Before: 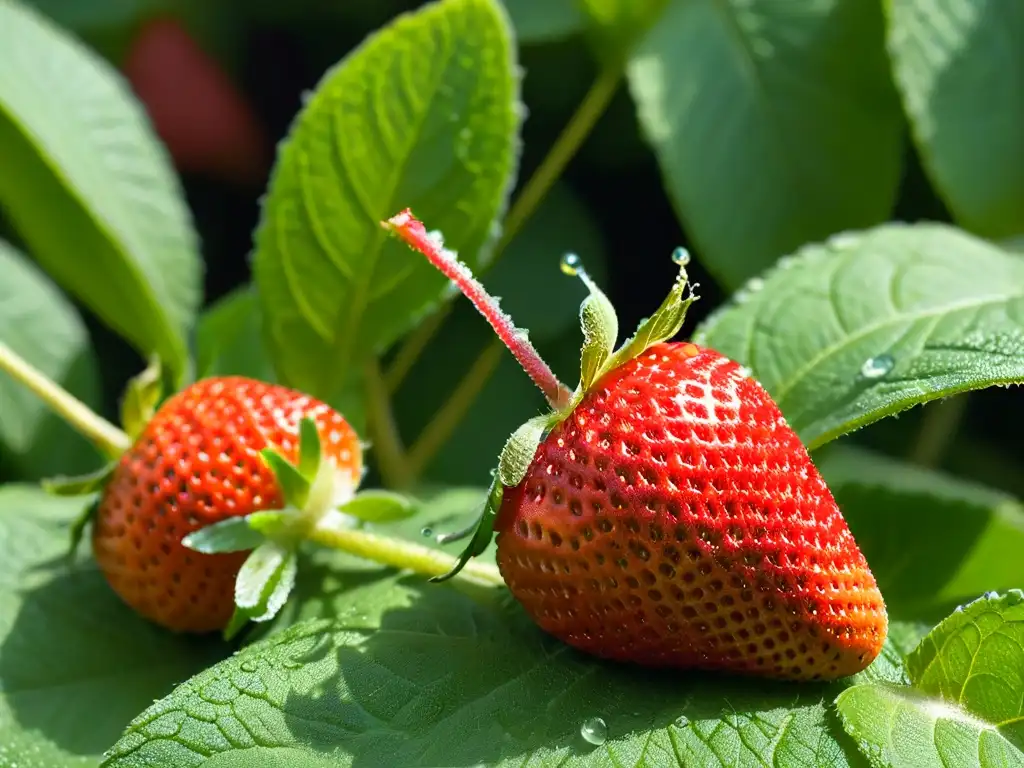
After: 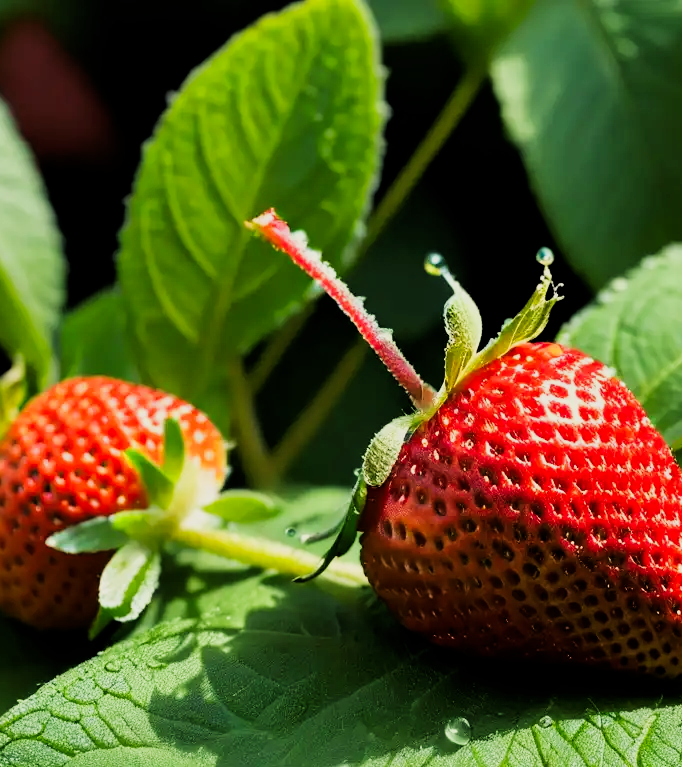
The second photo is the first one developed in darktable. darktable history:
crop and rotate: left 13.342%, right 19.991%
tone curve: curves: ch0 [(0, 0) (0.08, 0.06) (0.17, 0.14) (0.5, 0.5) (0.83, 0.86) (0.92, 0.94) (1, 1)], preserve colors none
filmic rgb: black relative exposure -5 EV, hardness 2.88, contrast 1.2, highlights saturation mix -30%
white balance: red 1.029, blue 0.92
